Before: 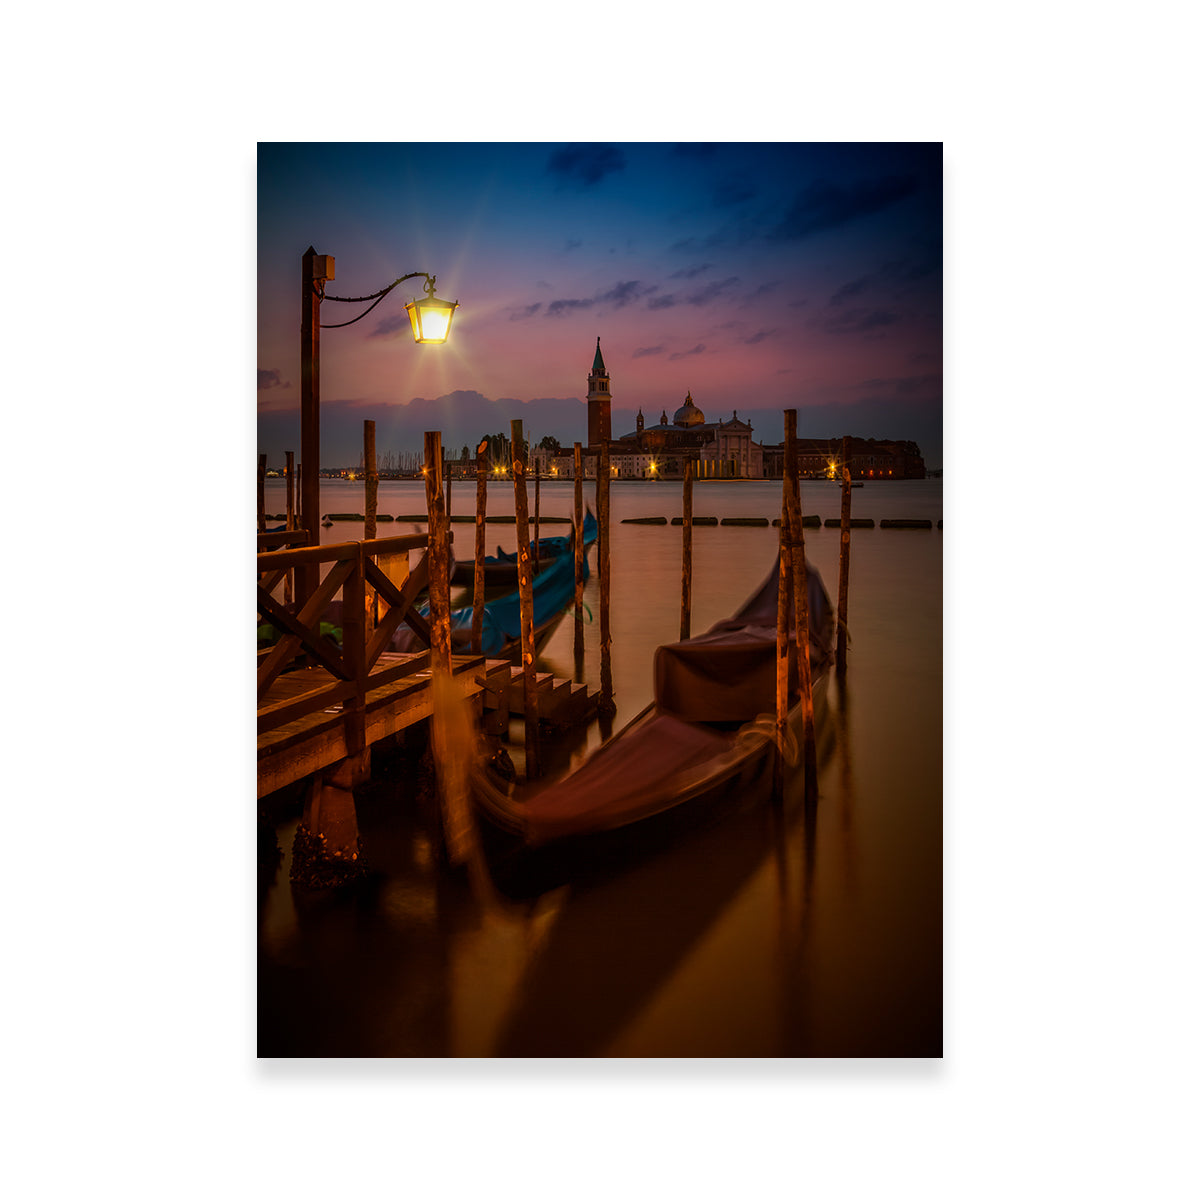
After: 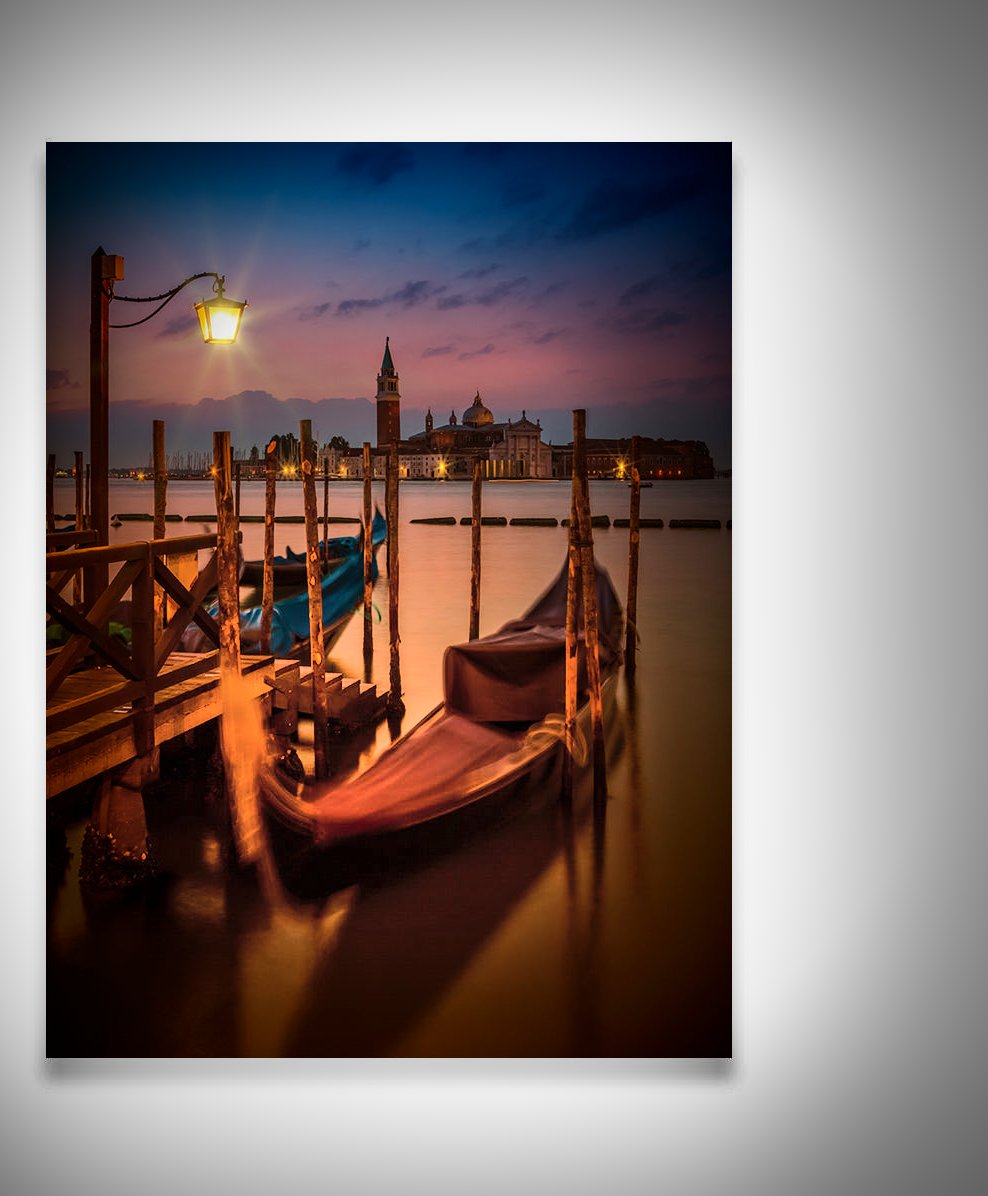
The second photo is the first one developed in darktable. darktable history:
crop: left 17.625%, bottom 0.029%
shadows and highlights: radius 122.65, shadows 98.44, white point adjustment -3.08, highlights -99.09, soften with gaussian
vignetting: fall-off radius 61.16%, brightness -0.591, saturation -0.002
